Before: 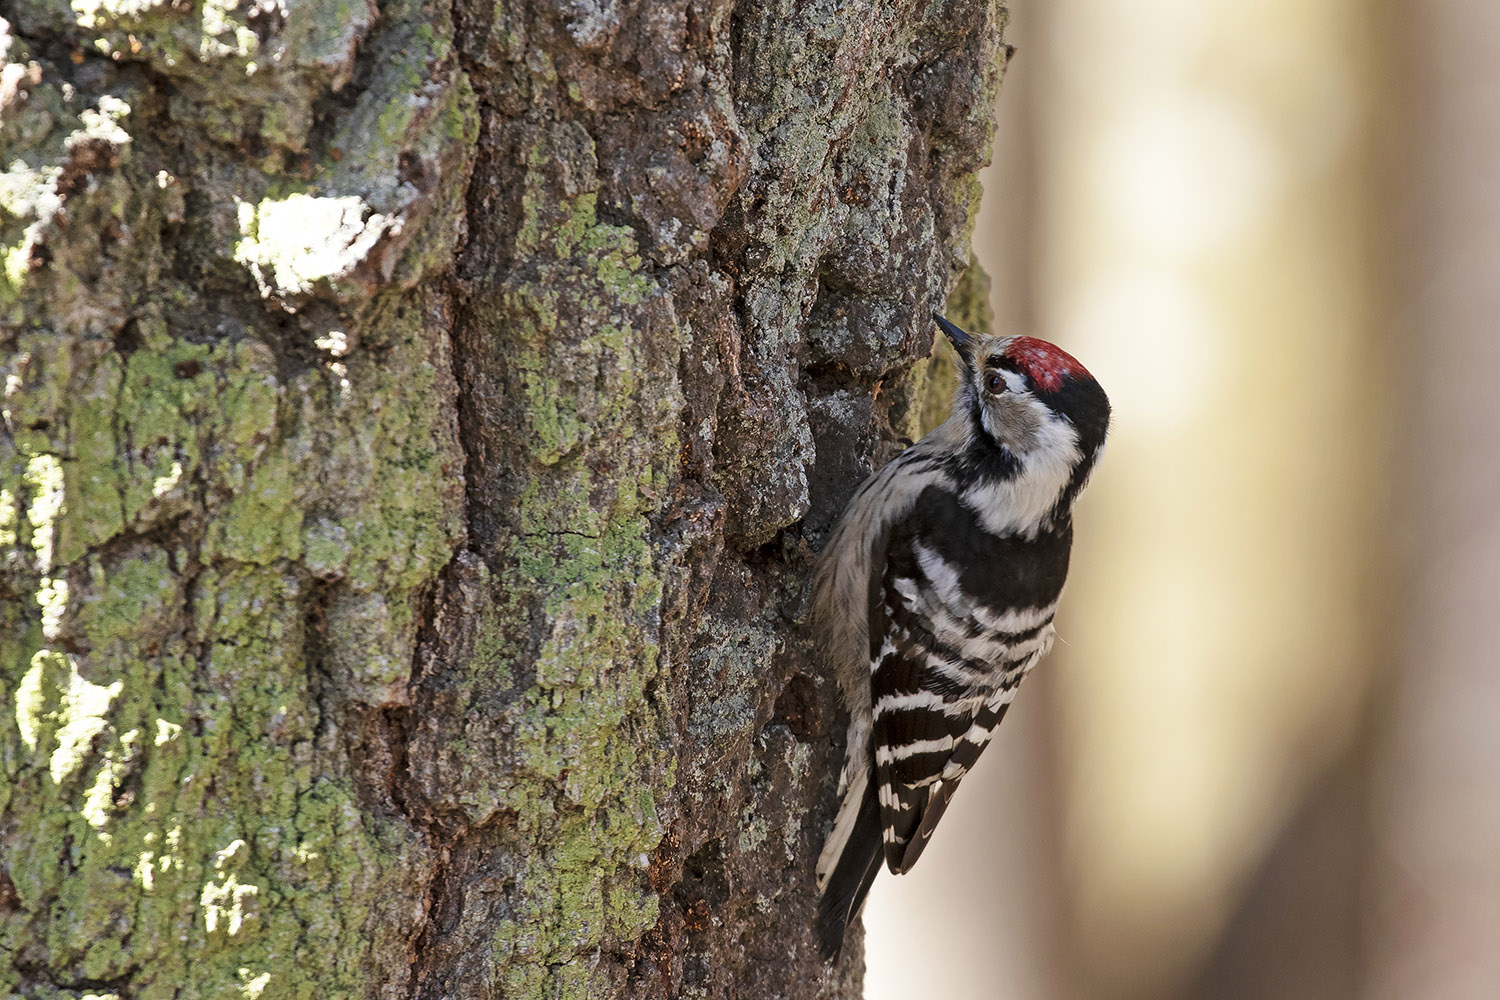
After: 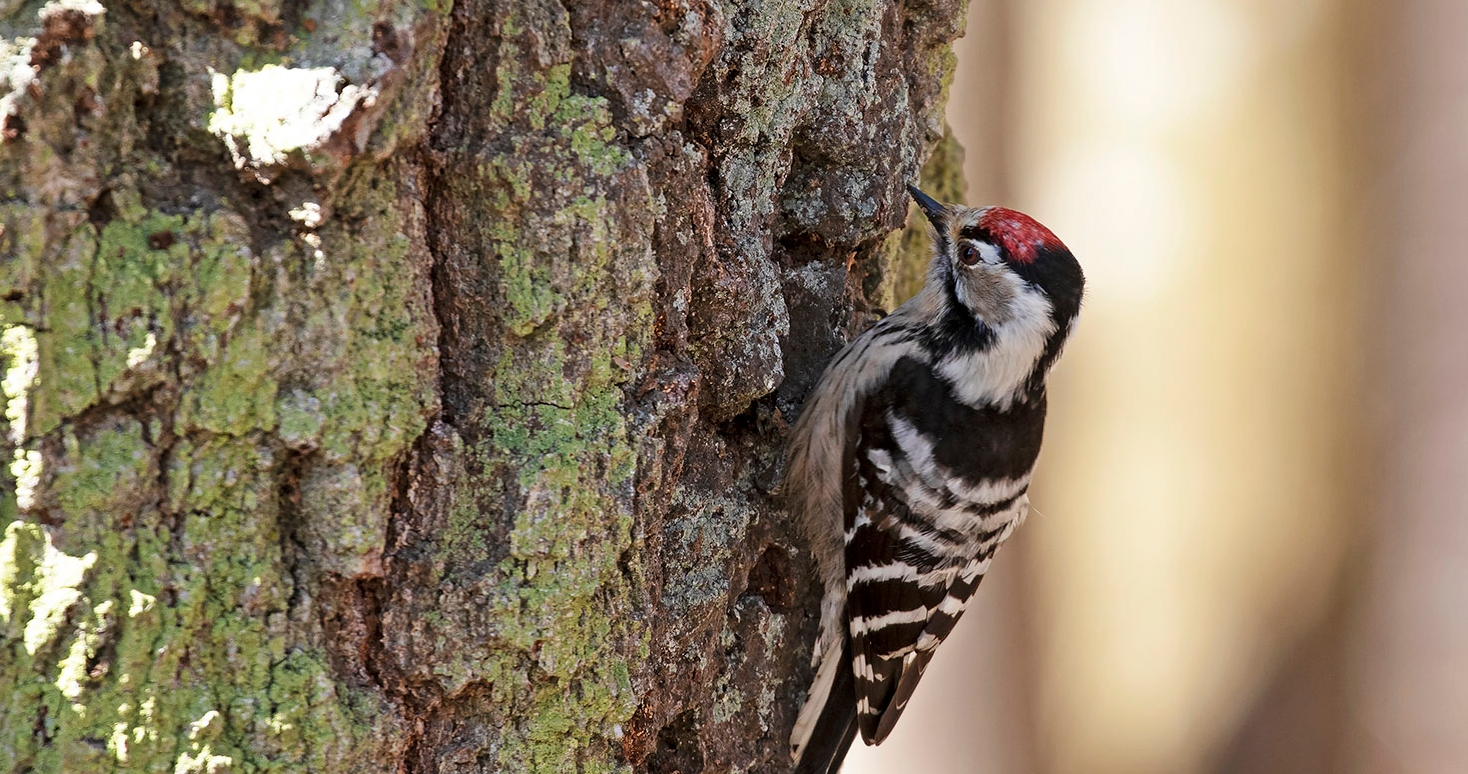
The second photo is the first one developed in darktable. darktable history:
crop and rotate: left 1.844%, top 12.986%, right 0.28%, bottom 9.556%
